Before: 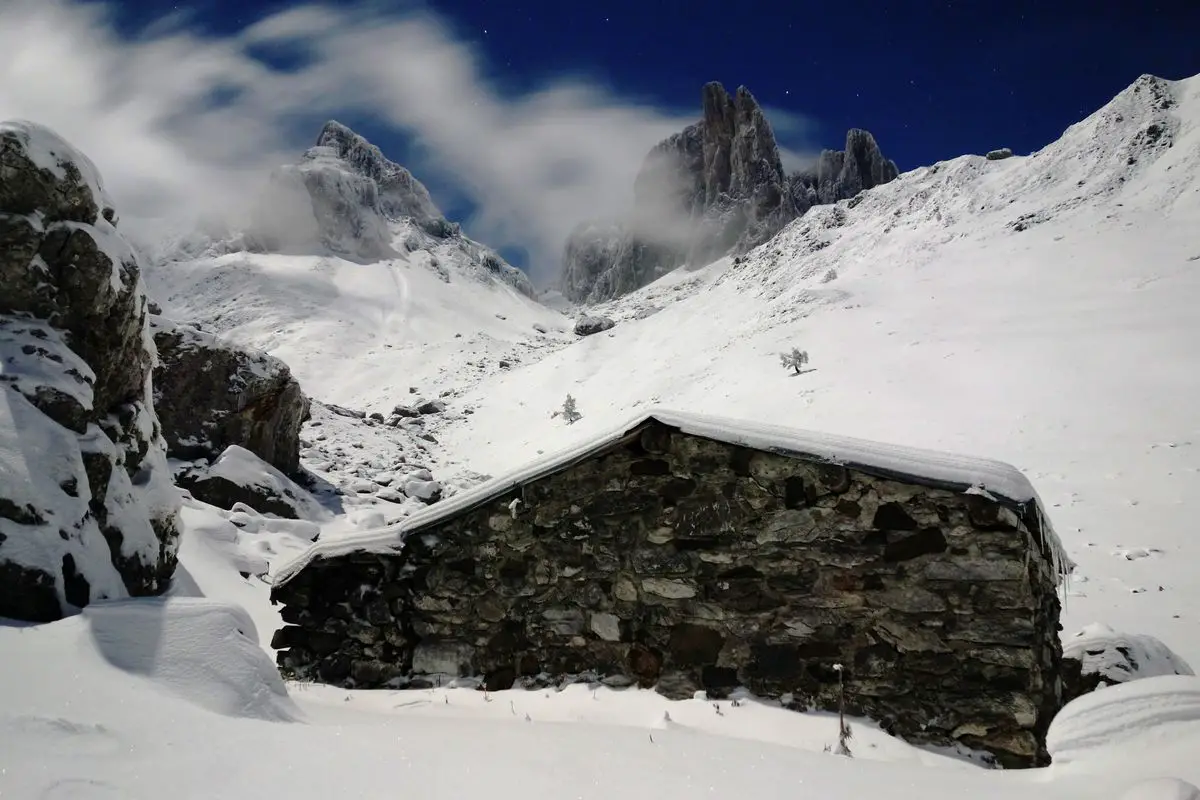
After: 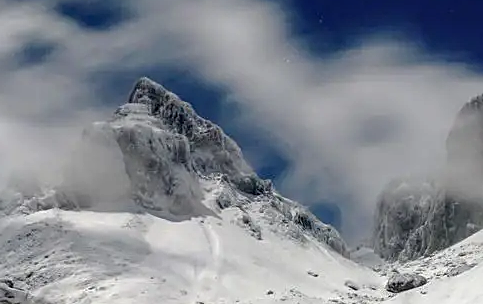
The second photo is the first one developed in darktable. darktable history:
crop: left 15.667%, top 5.425%, right 44.018%, bottom 56.478%
sharpen: radius 1.956
local contrast: on, module defaults
